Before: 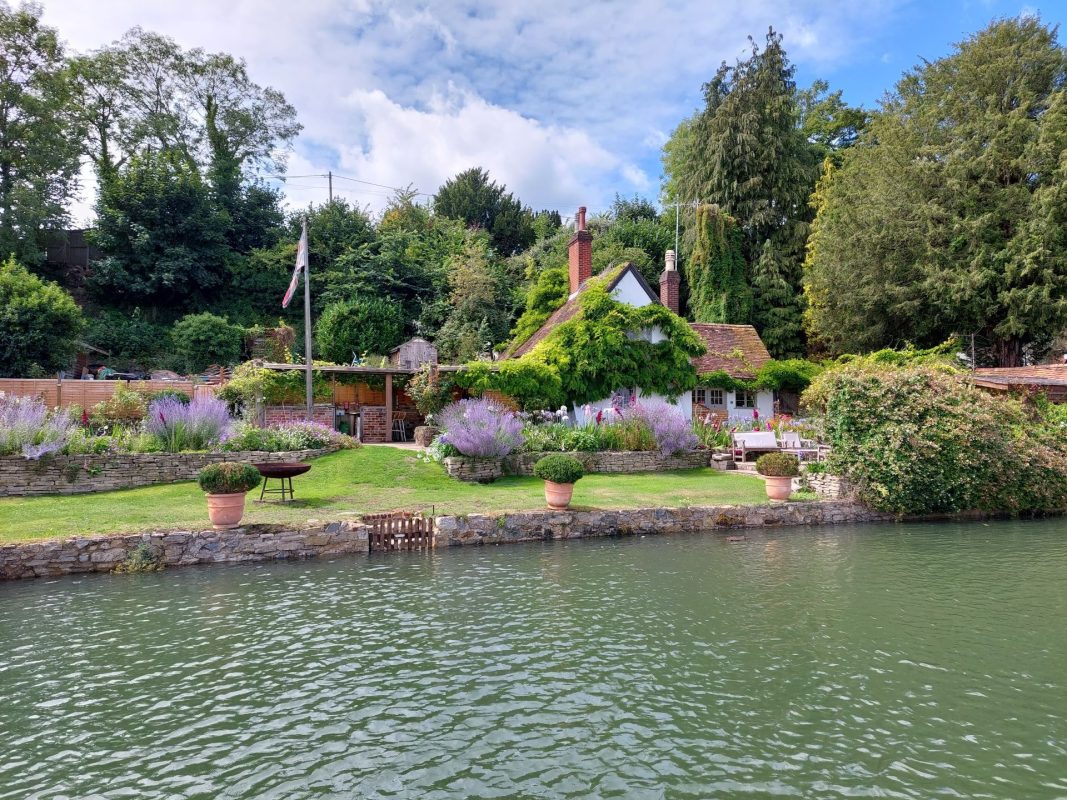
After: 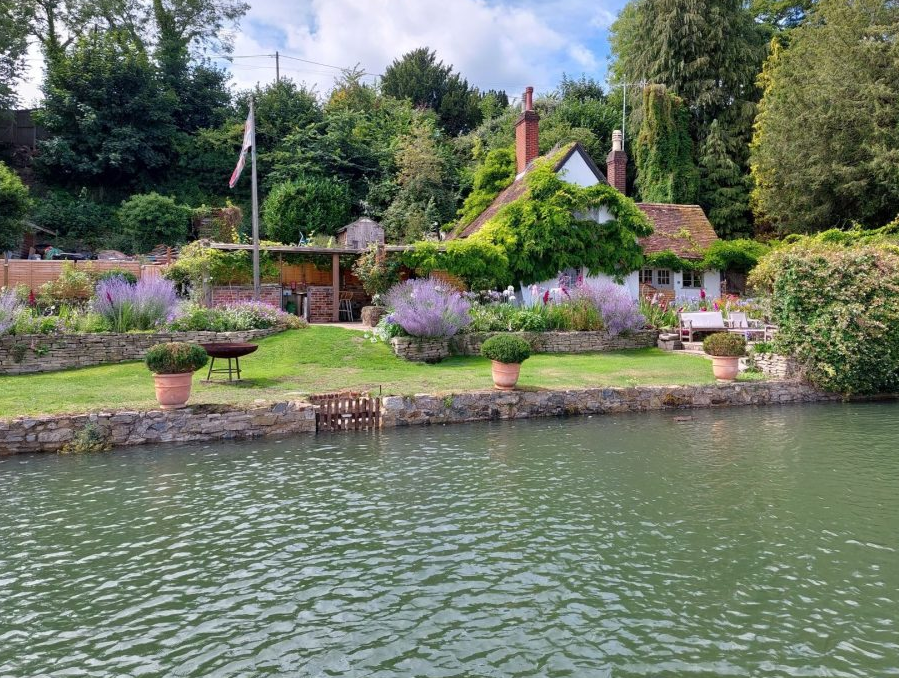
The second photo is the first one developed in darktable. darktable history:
crop and rotate: left 5.019%, top 15.223%, right 10.641%
